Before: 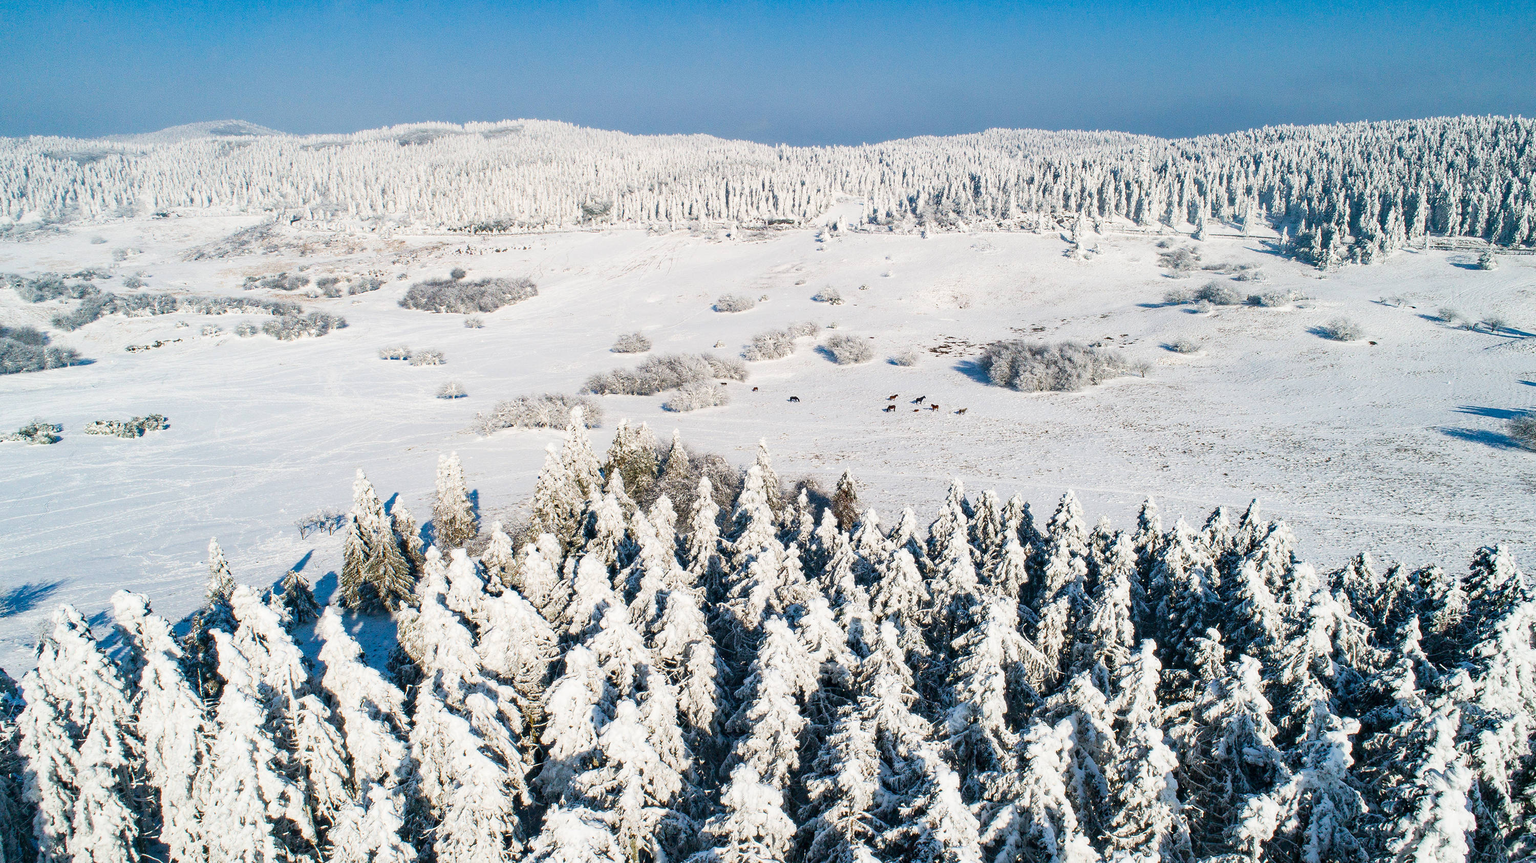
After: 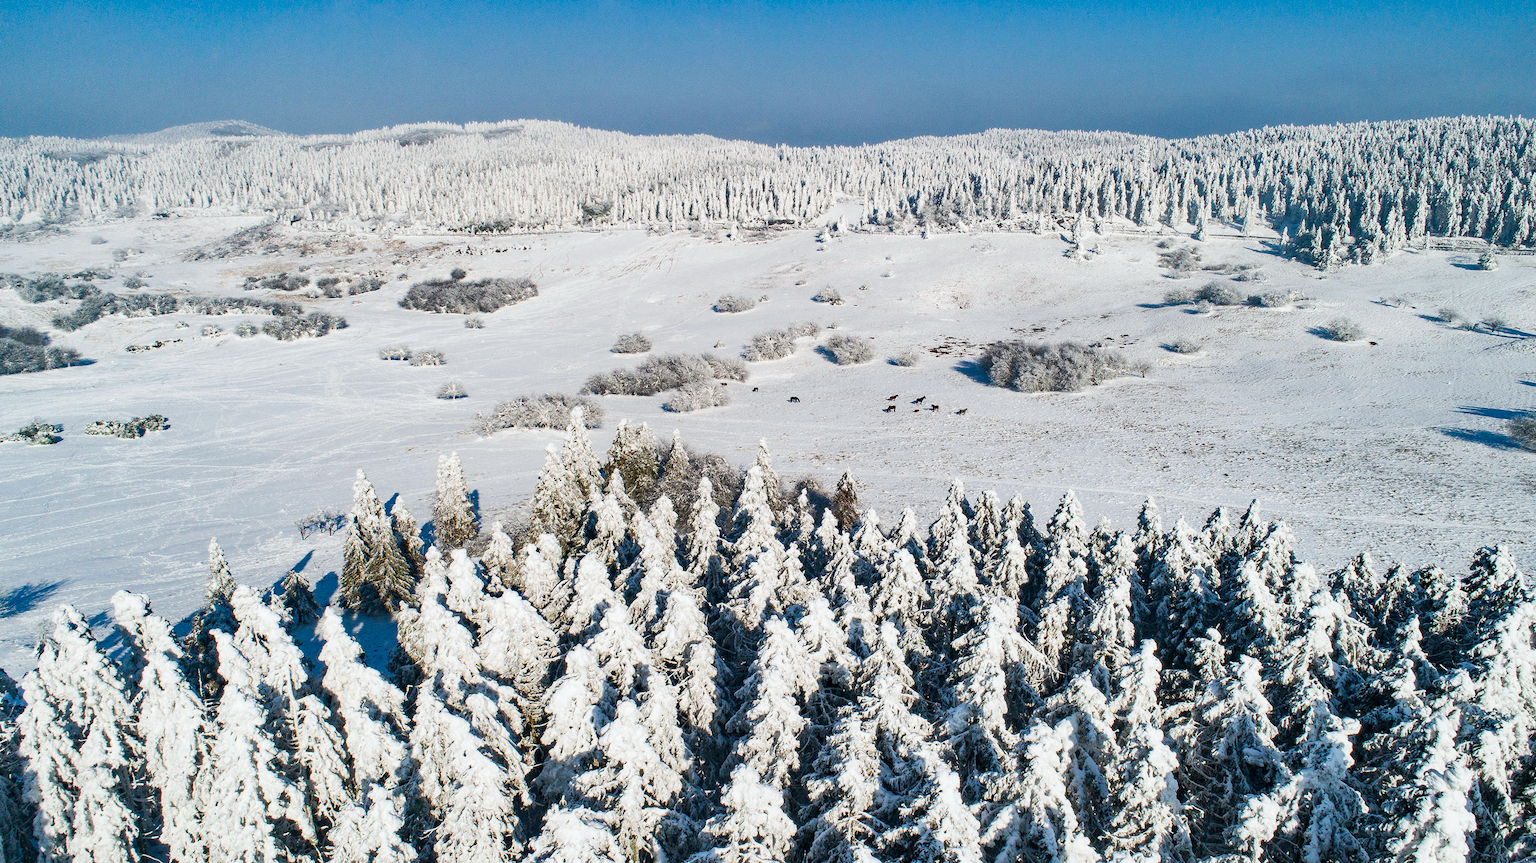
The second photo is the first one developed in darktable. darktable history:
white balance: red 0.986, blue 1.01
shadows and highlights: radius 264.75, soften with gaussian
